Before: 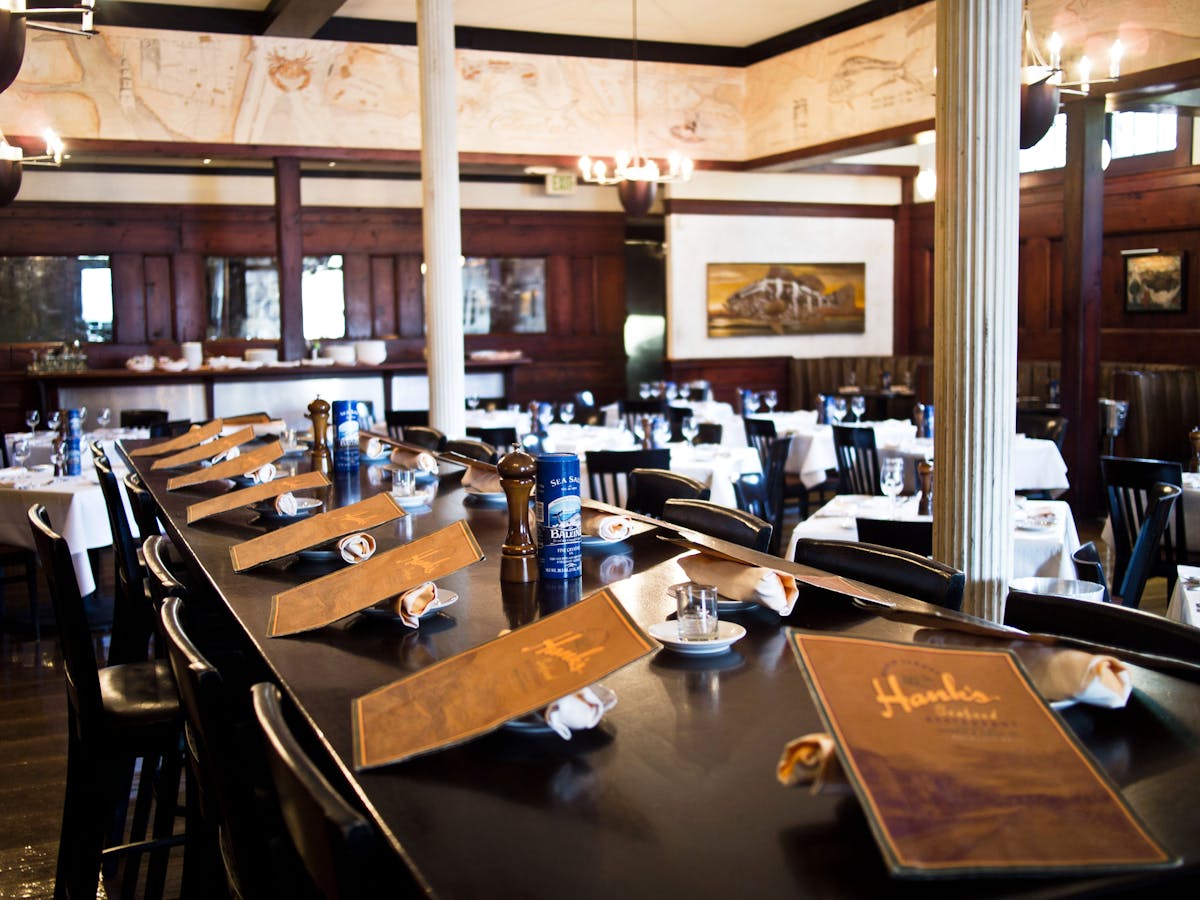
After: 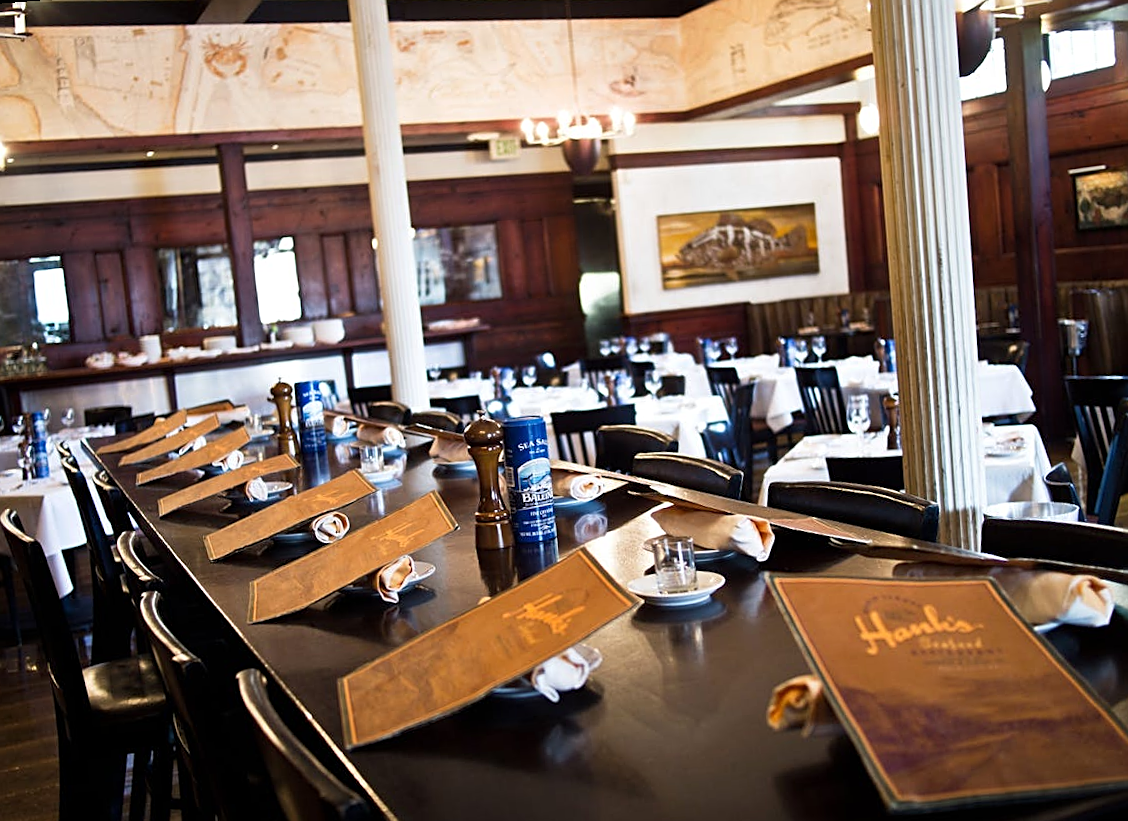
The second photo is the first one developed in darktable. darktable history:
rotate and perspective: rotation -4.57°, crop left 0.054, crop right 0.944, crop top 0.087, crop bottom 0.914
sharpen: on, module defaults
